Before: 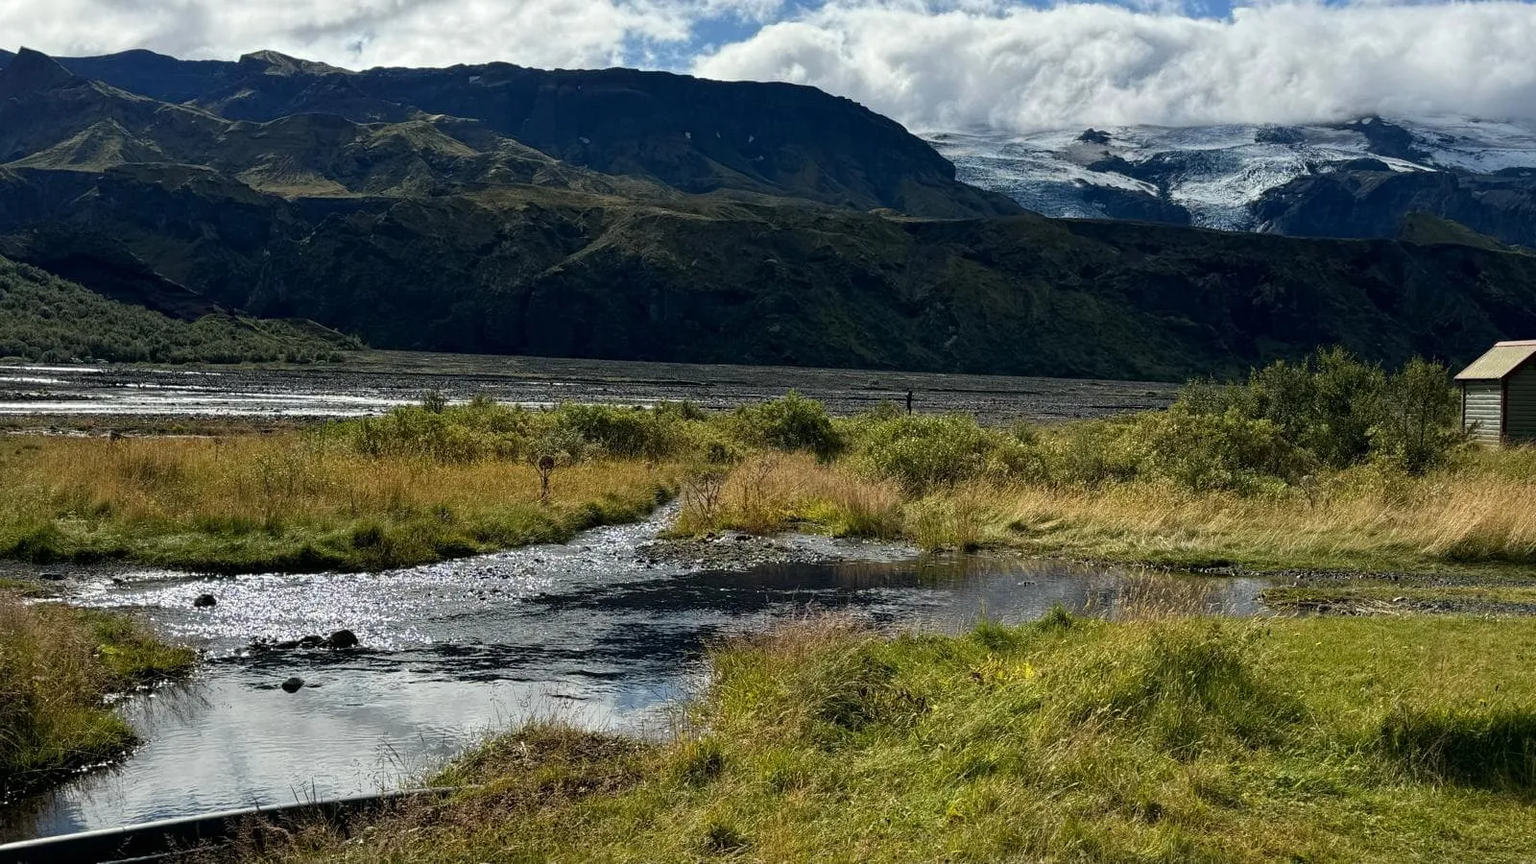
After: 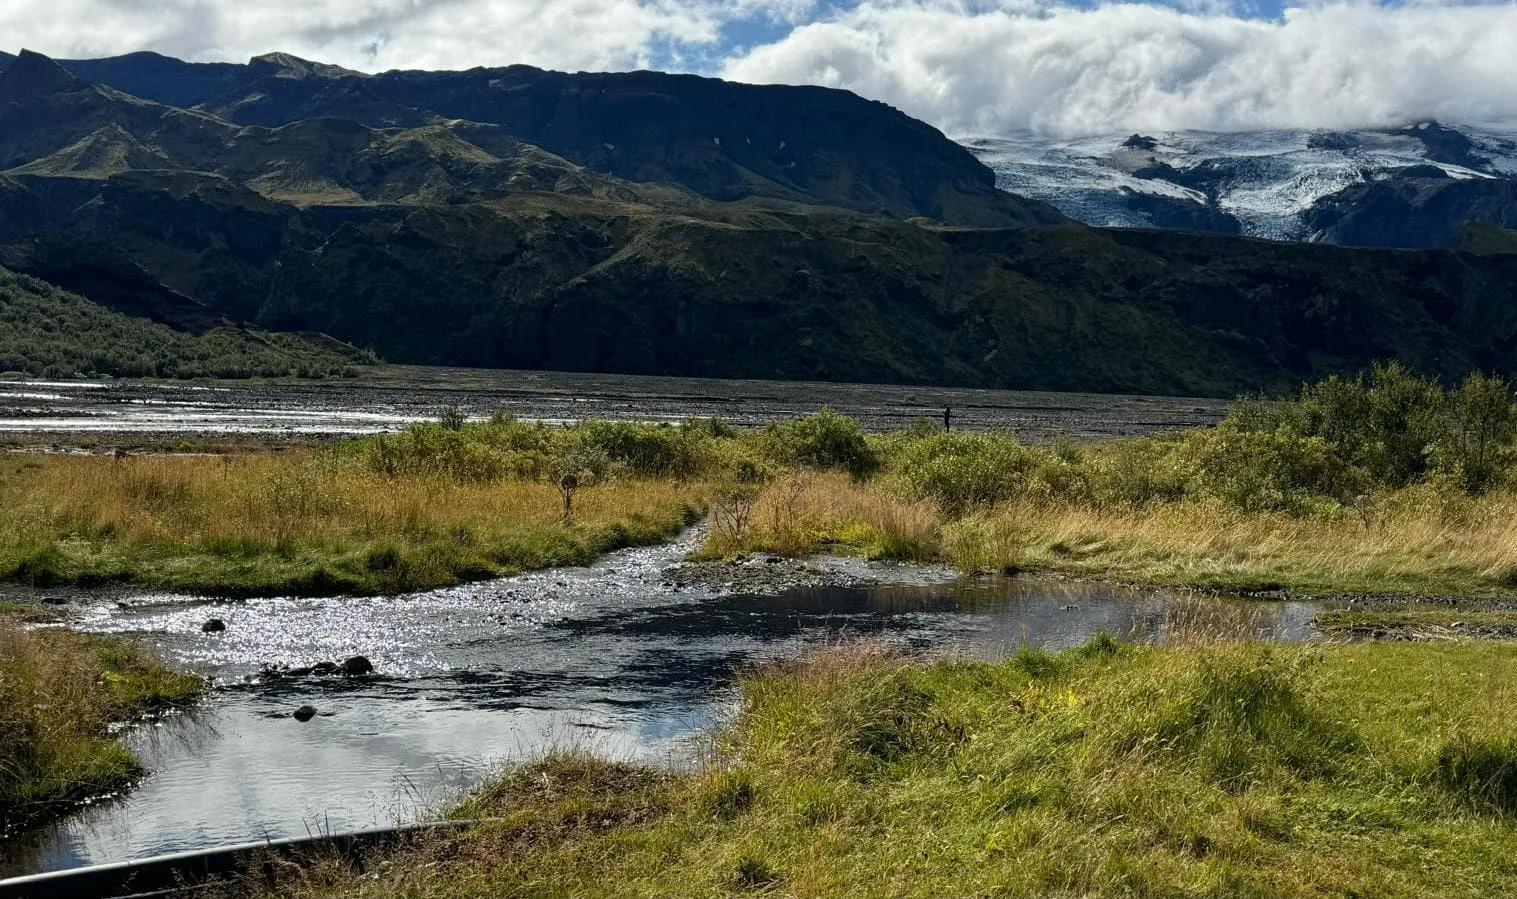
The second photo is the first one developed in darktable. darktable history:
crop and rotate: right 5.167%
color correction: highlights a* 0.003, highlights b* -0.283
